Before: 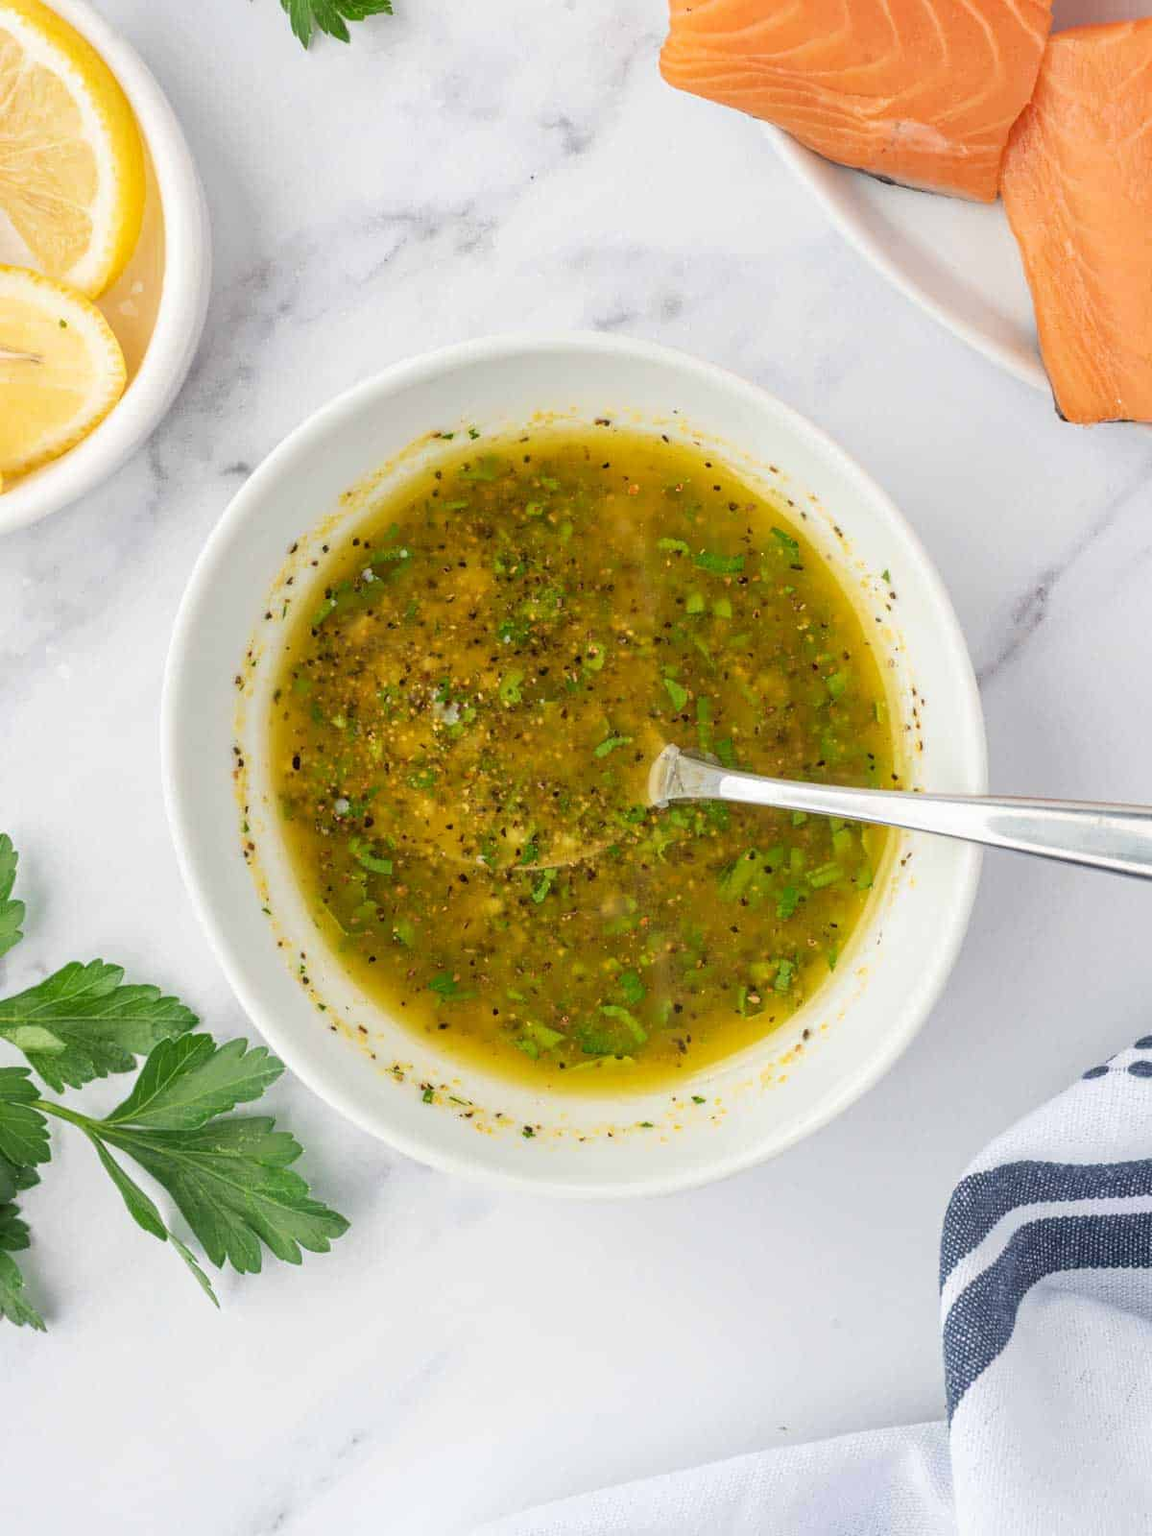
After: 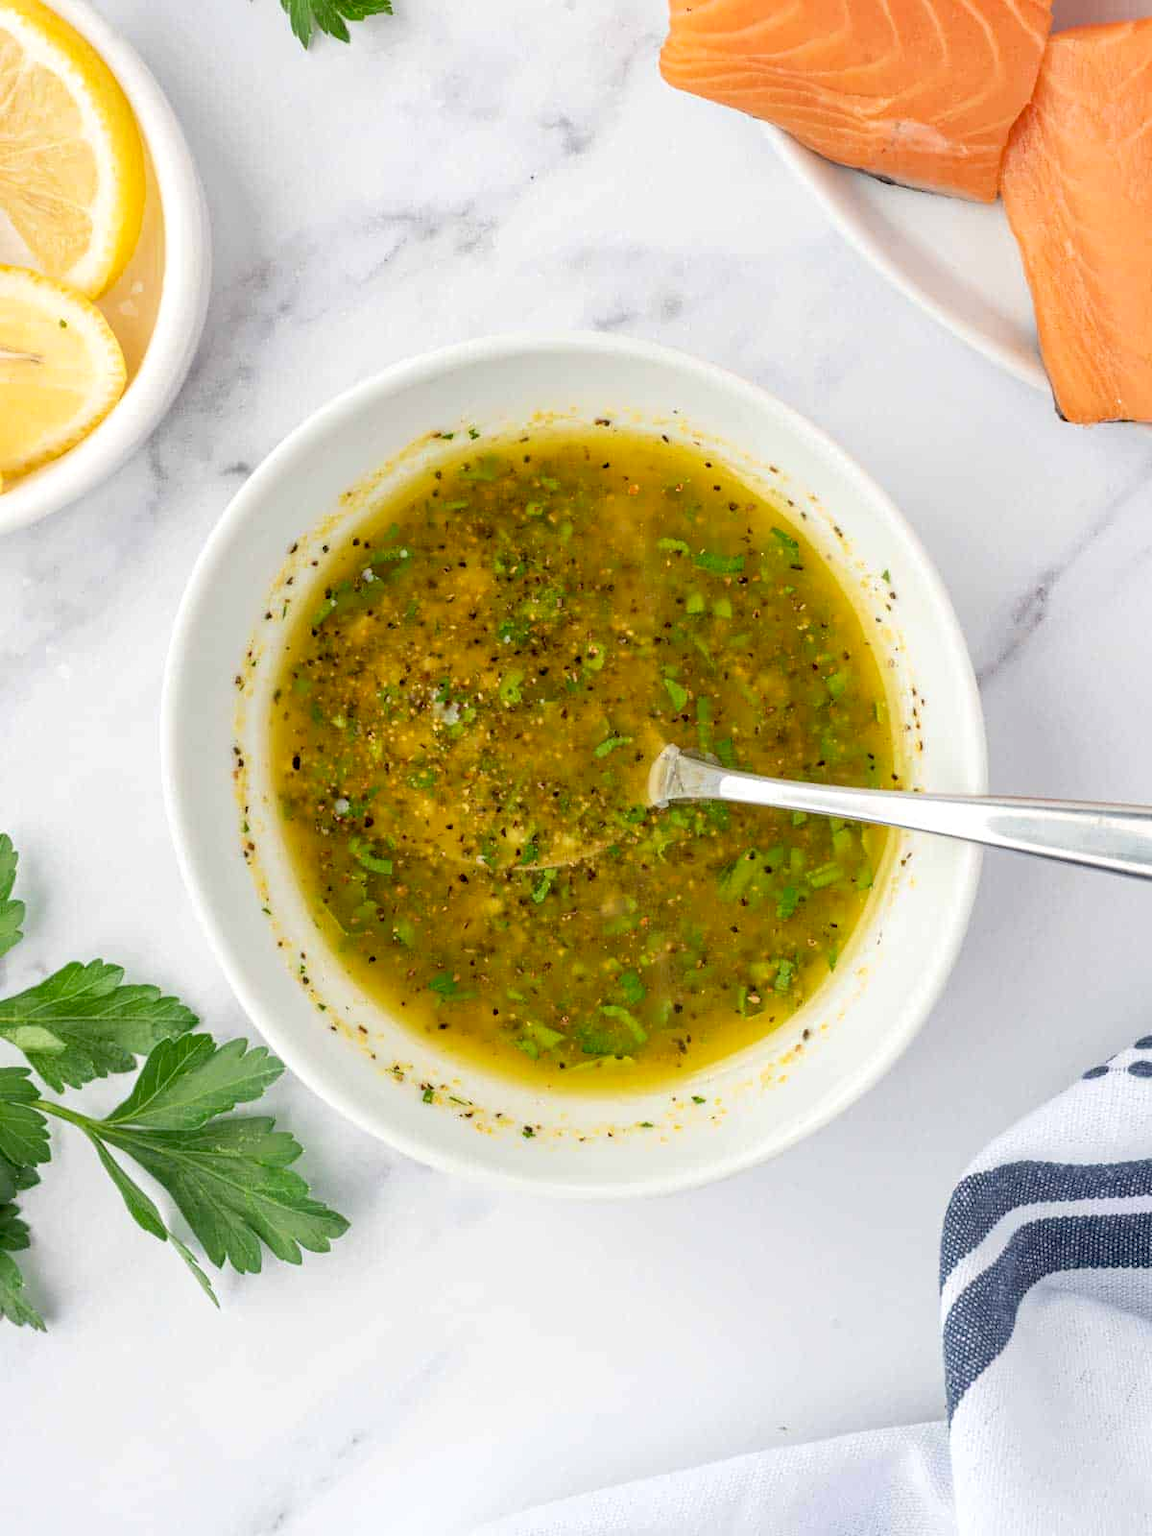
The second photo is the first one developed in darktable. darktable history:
exposure: black level correction 0.007, exposure 0.104 EV, compensate highlight preservation false
